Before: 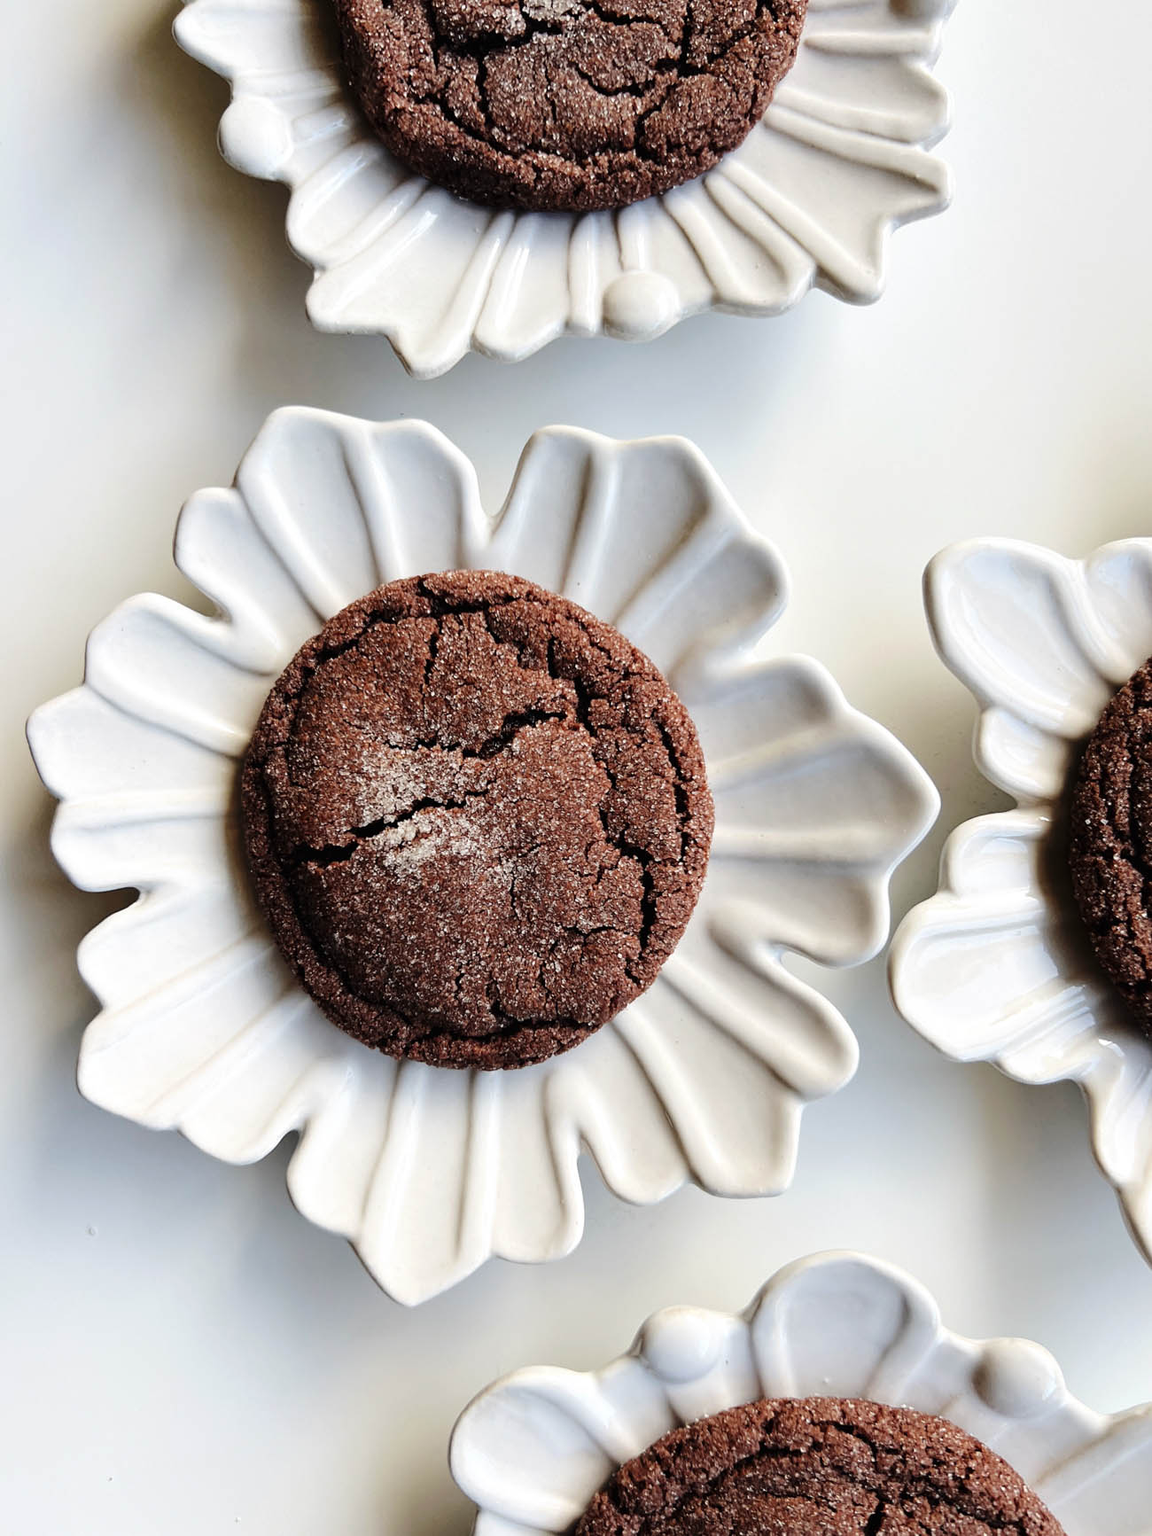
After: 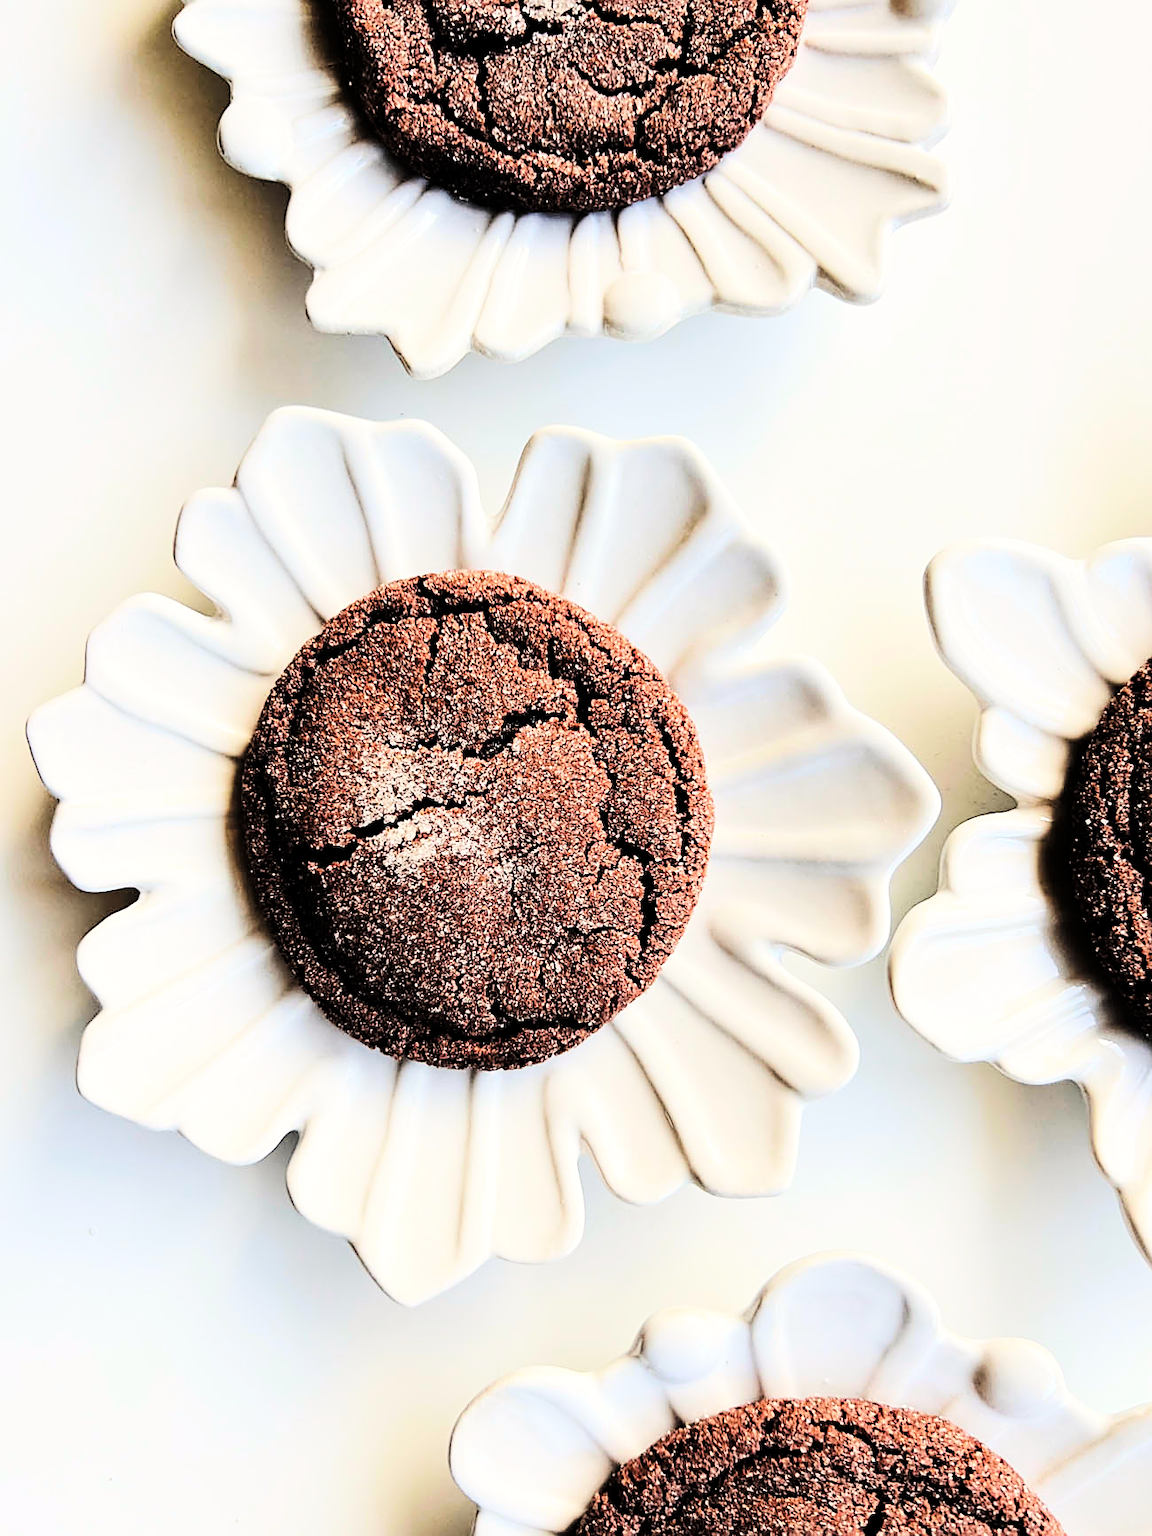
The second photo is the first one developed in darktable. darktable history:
white balance: red 1.009, blue 0.985
tone curve: curves: ch0 [(0, 0) (0.004, 0) (0.133, 0.071) (0.325, 0.456) (0.832, 0.957) (1, 1)], color space Lab, linked channels, preserve colors none
sharpen: on, module defaults
